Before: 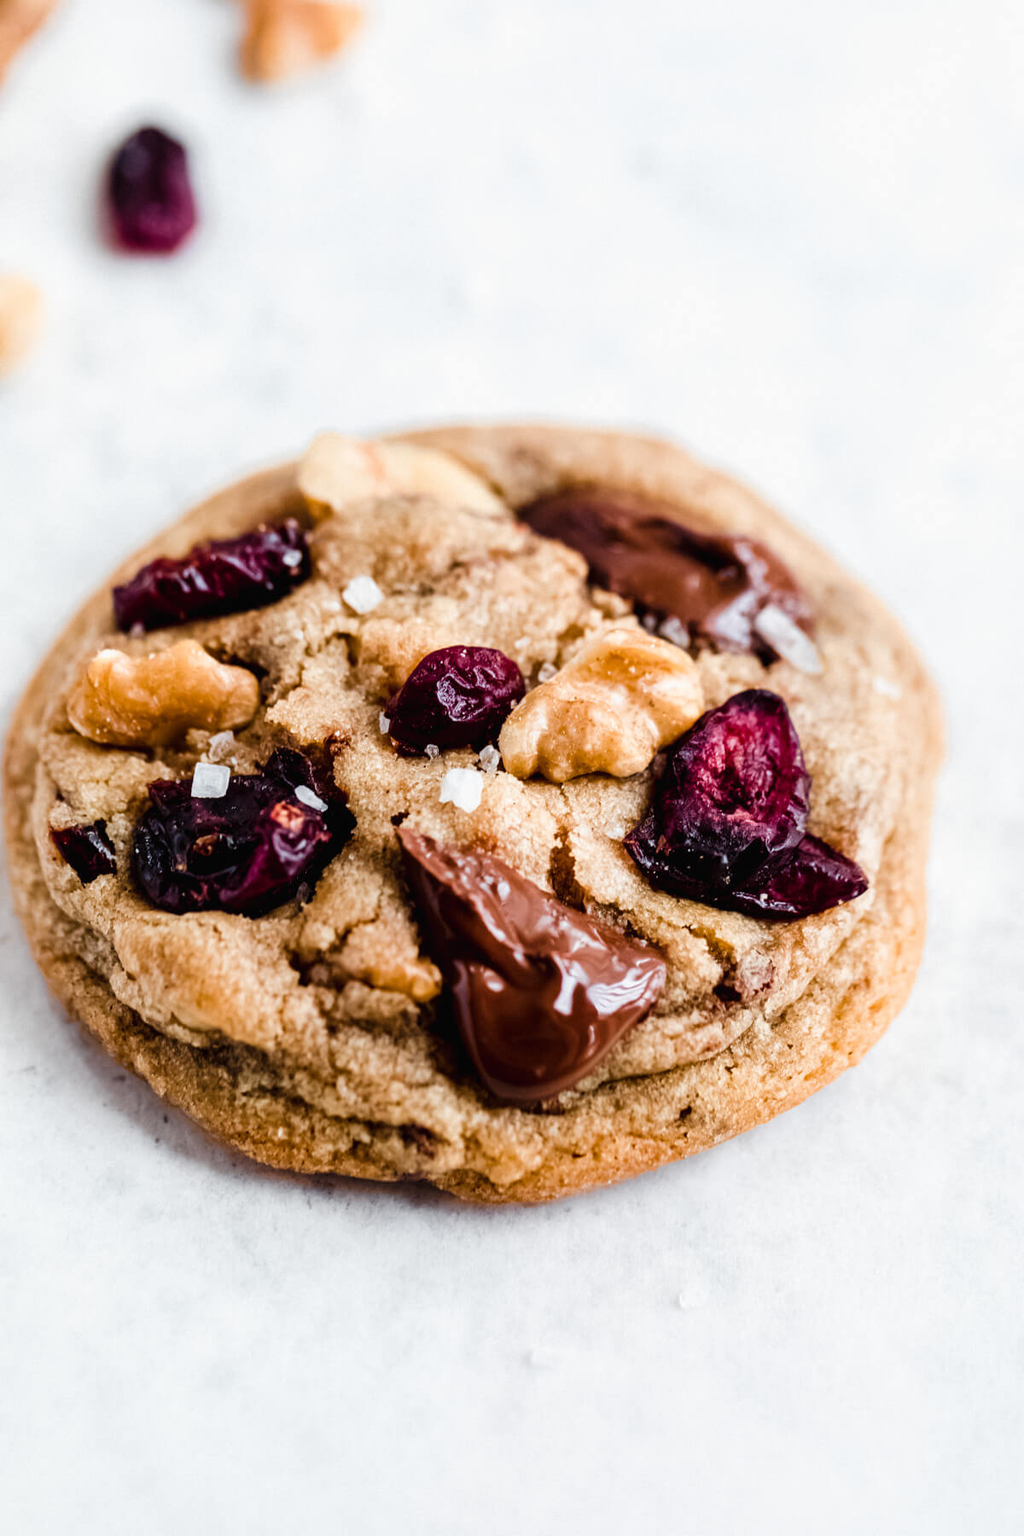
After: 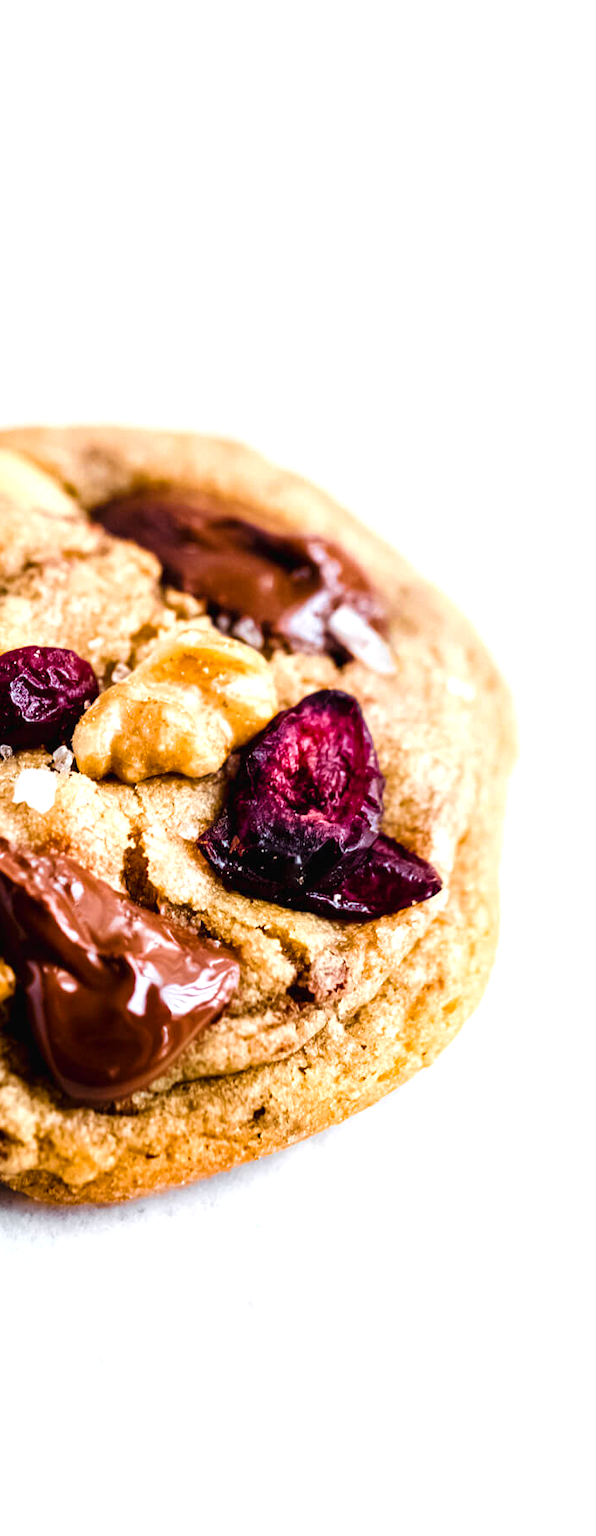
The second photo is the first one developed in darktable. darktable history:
crop: left 41.713%
color balance rgb: shadows lift › hue 87.37°, global offset › hue 171.38°, perceptual saturation grading › global saturation 0.621%, perceptual brilliance grading › global brilliance 11.393%, global vibrance 40.075%
